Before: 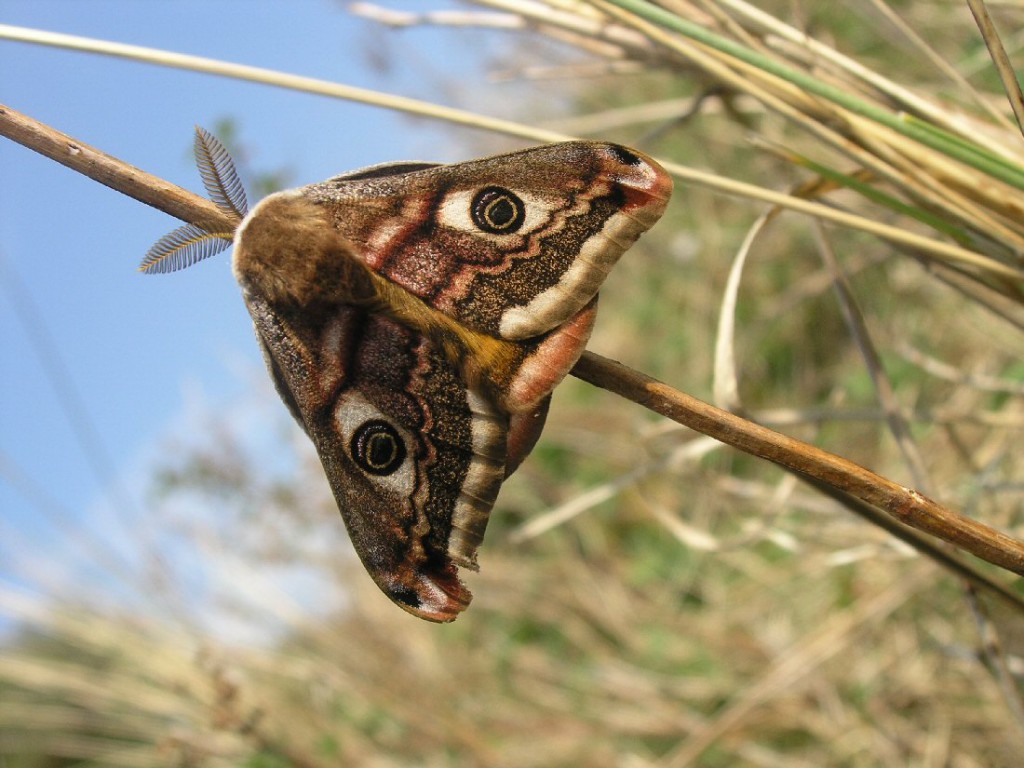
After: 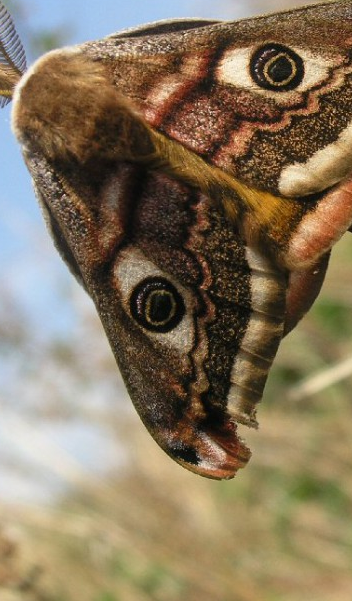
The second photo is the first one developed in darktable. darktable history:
color calibration: illuminant same as pipeline (D50), adaptation XYZ, x 0.345, y 0.358, temperature 5002.89 K
crop and rotate: left 21.655%, top 18.652%, right 43.958%, bottom 2.971%
